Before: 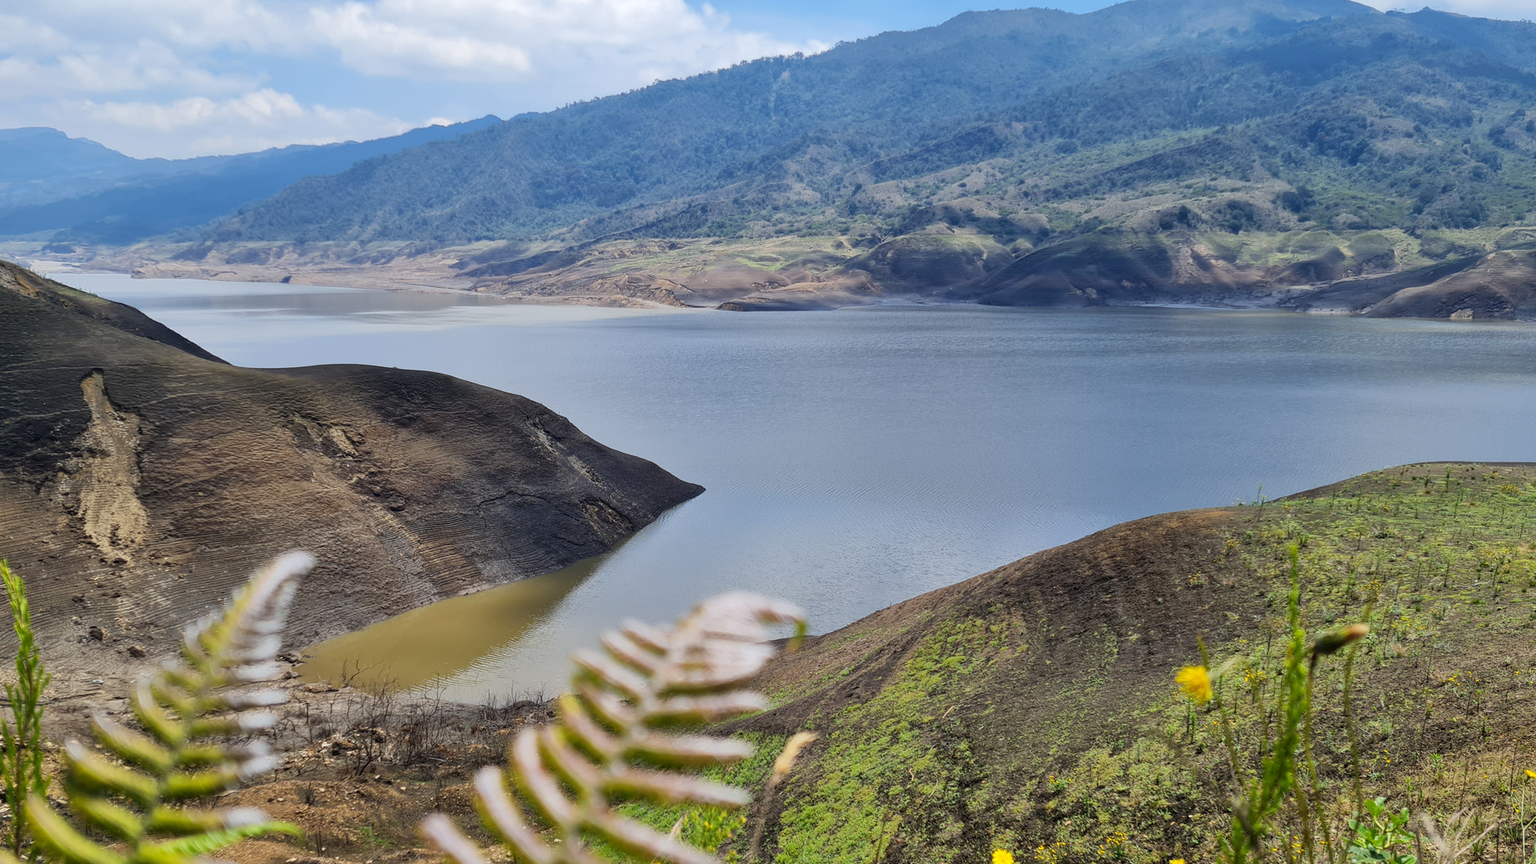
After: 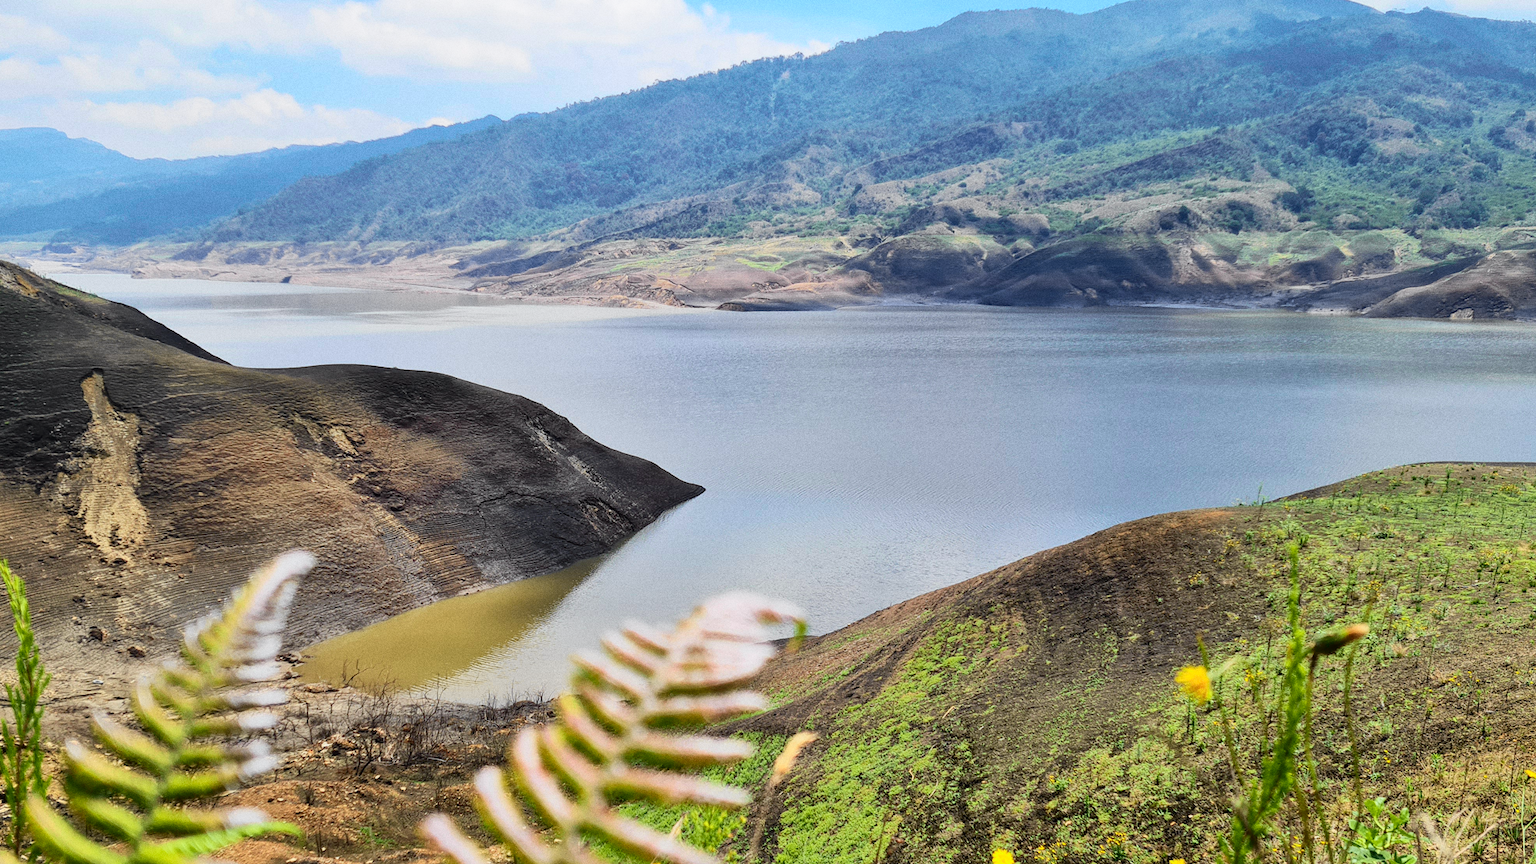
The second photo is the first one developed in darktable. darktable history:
tone curve: curves: ch0 [(0, 0) (0.131, 0.116) (0.316, 0.345) (0.501, 0.584) (0.629, 0.732) (0.812, 0.888) (1, 0.974)]; ch1 [(0, 0) (0.366, 0.367) (0.475, 0.453) (0.494, 0.497) (0.504, 0.503) (0.553, 0.584) (1, 1)]; ch2 [(0, 0) (0.333, 0.346) (0.375, 0.375) (0.424, 0.43) (0.476, 0.492) (0.502, 0.501) (0.533, 0.556) (0.566, 0.599) (0.614, 0.653) (1, 1)], color space Lab, independent channels, preserve colors none
grain: coarseness 0.09 ISO
